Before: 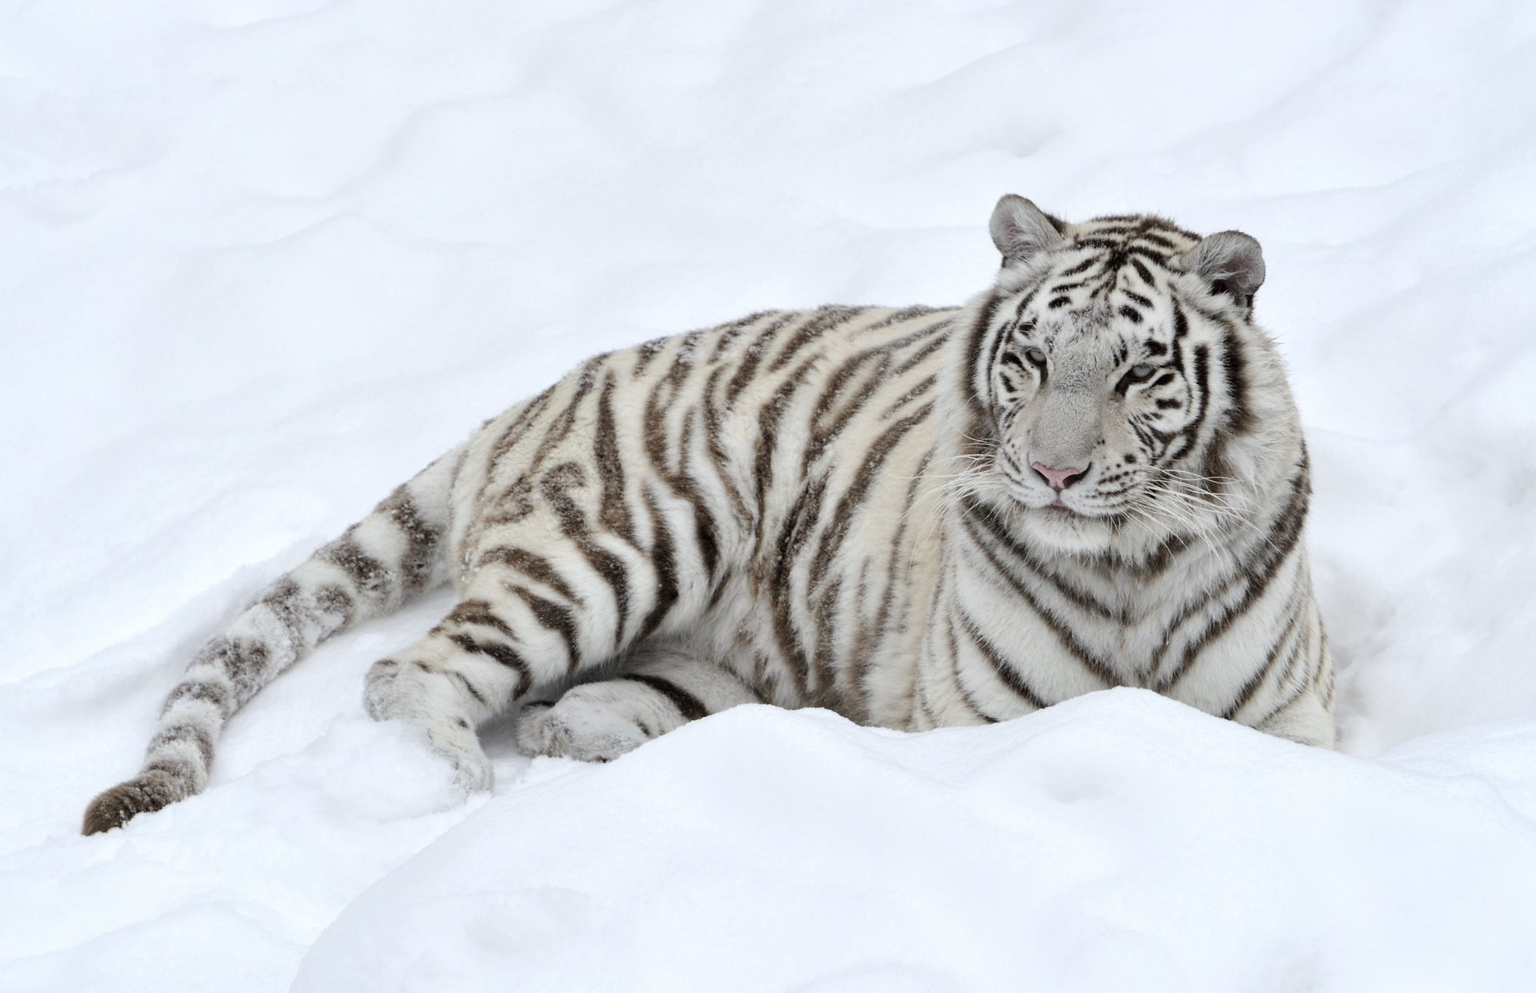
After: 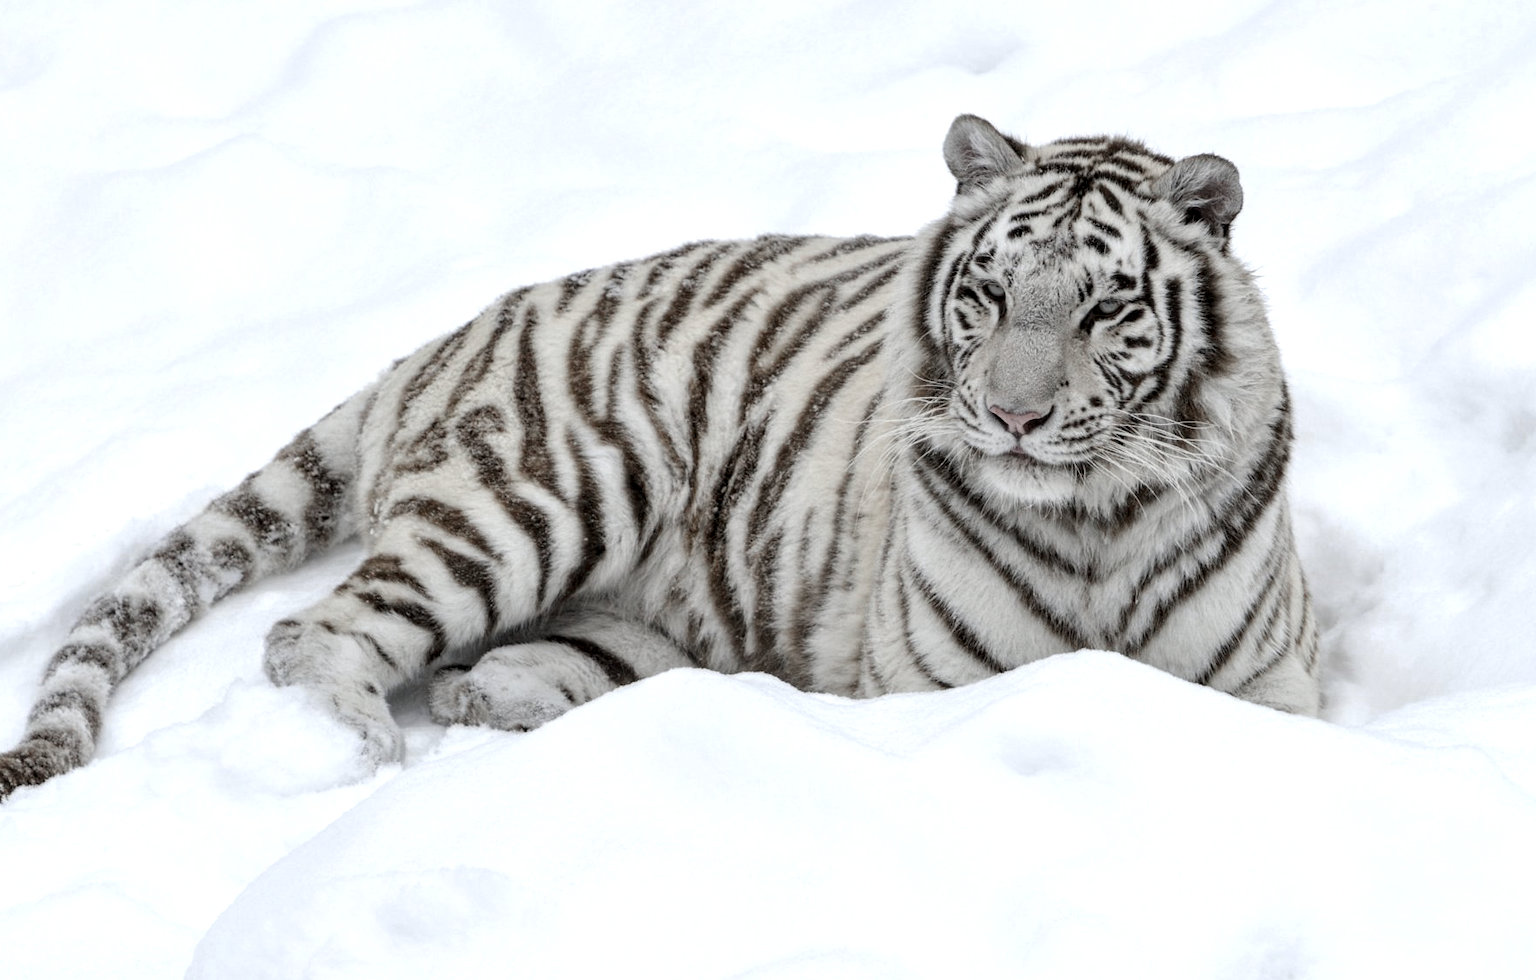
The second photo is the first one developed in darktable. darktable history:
crop and rotate: left 7.887%, top 9.023%
color zones: curves: ch0 [(0, 0.5) (0.125, 0.4) (0.25, 0.5) (0.375, 0.4) (0.5, 0.4) (0.625, 0.6) (0.75, 0.6) (0.875, 0.5)]; ch1 [(0, 0.4) (0.125, 0.5) (0.25, 0.4) (0.375, 0.4) (0.5, 0.4) (0.625, 0.4) (0.75, 0.5) (0.875, 0.4)]; ch2 [(0, 0.6) (0.125, 0.5) (0.25, 0.5) (0.375, 0.6) (0.5, 0.6) (0.625, 0.5) (0.75, 0.5) (0.875, 0.5)], mix 99.91%
local contrast: highlights 63%, detail 143%, midtone range 0.424
